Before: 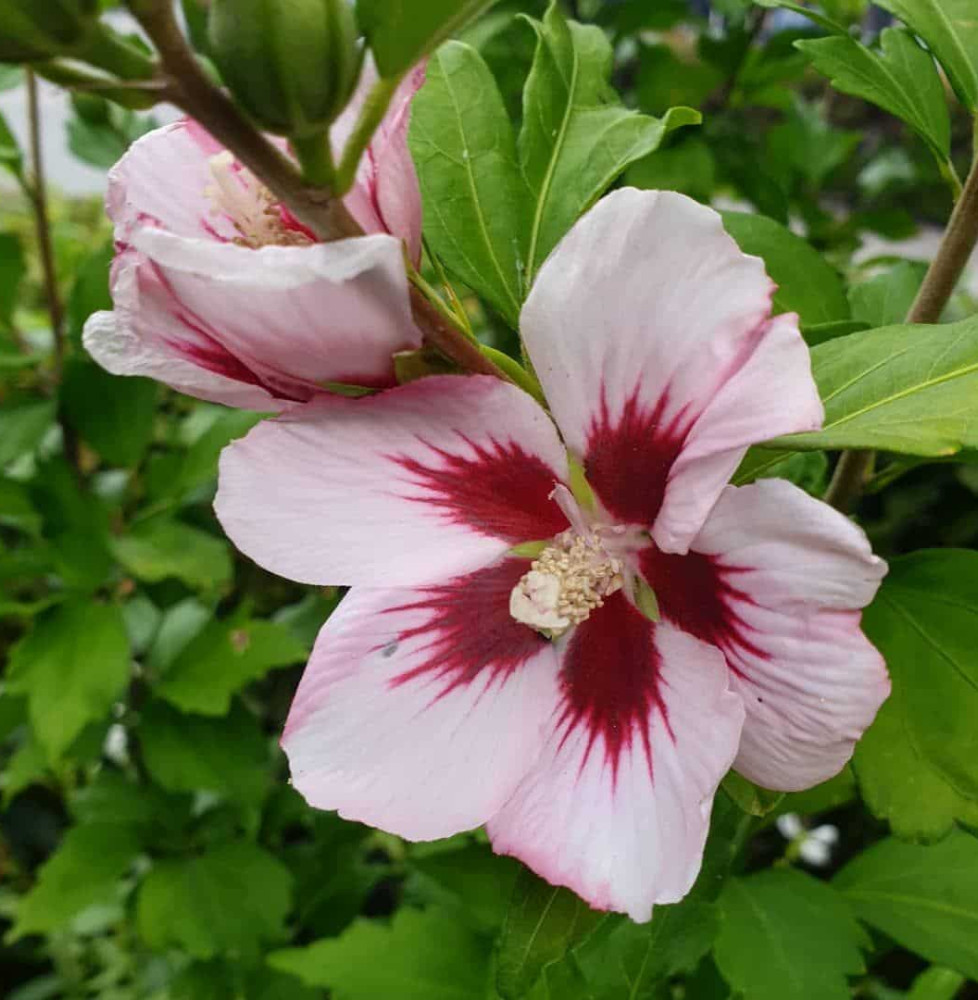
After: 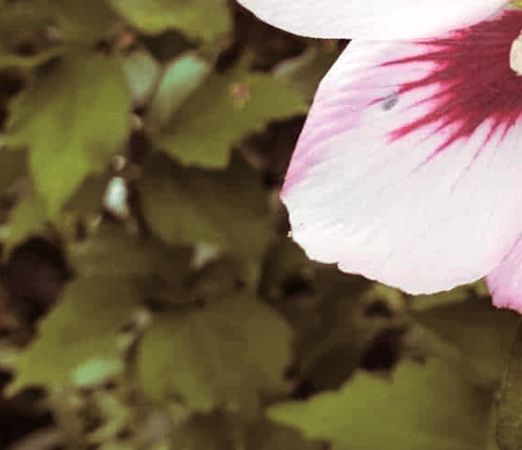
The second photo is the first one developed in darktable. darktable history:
split-toning: on, module defaults
crop and rotate: top 54.778%, right 46.61%, bottom 0.159%
exposure: black level correction 0, exposure 0.4 EV, compensate exposure bias true, compensate highlight preservation false
